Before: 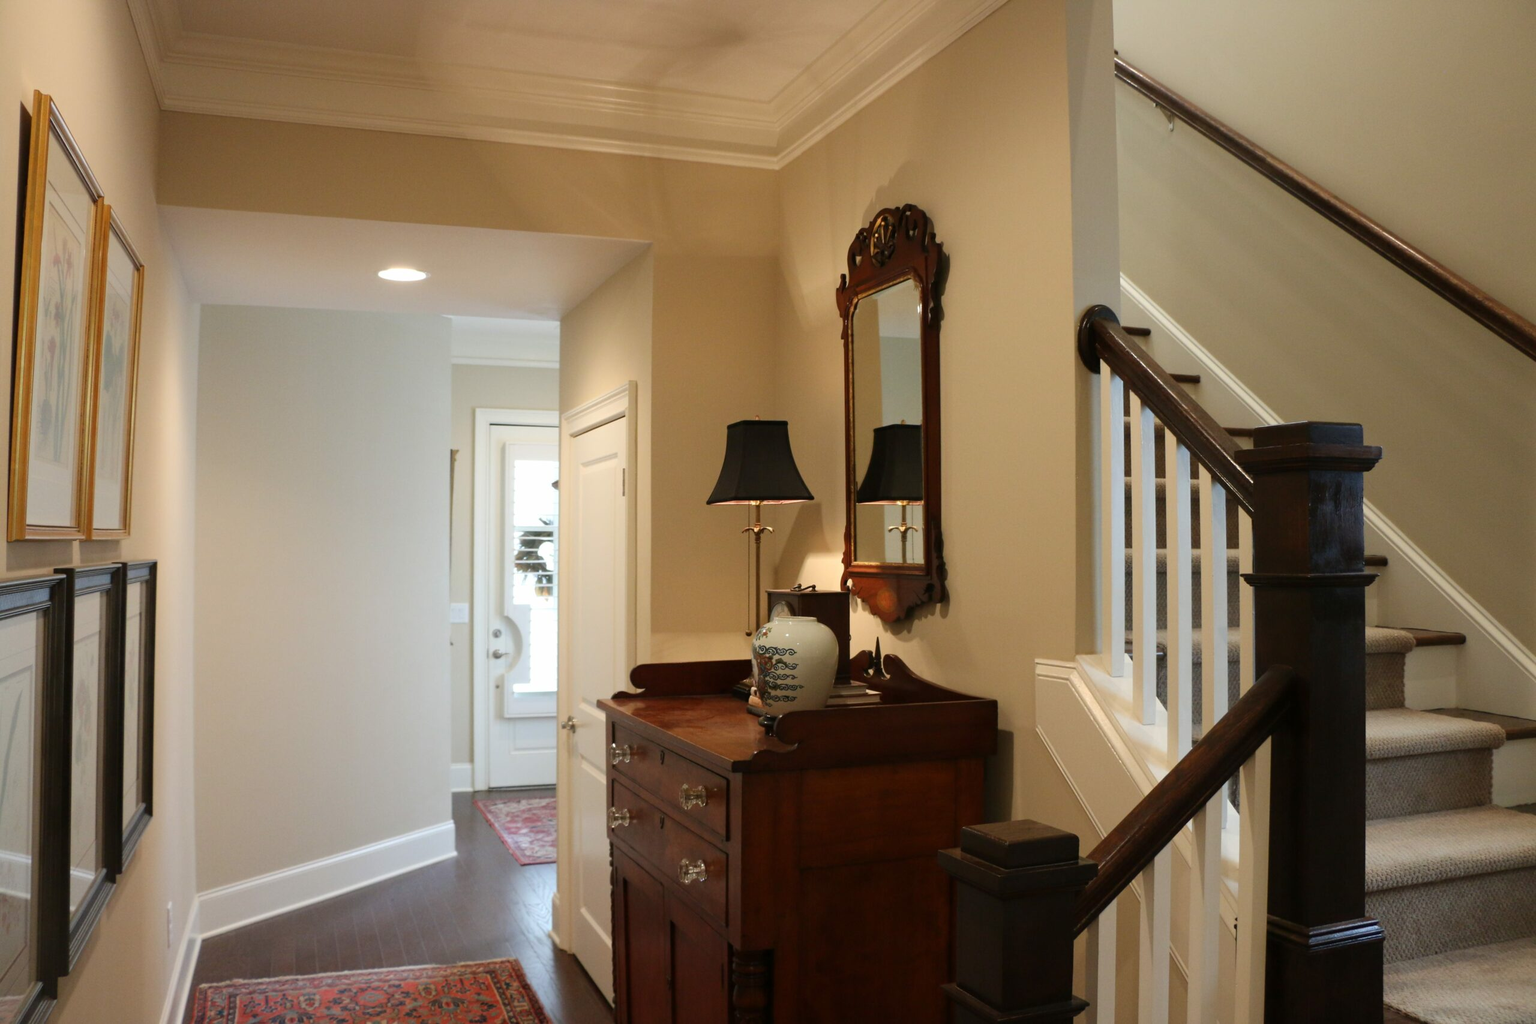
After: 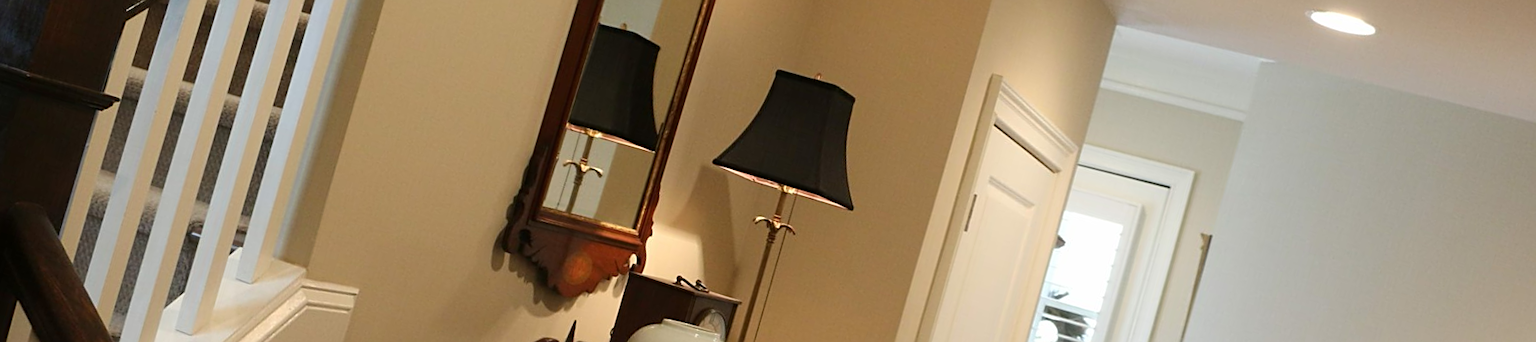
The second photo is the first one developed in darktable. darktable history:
sharpen: on, module defaults
crop and rotate: angle 16.12°, top 30.835%, bottom 35.653%
